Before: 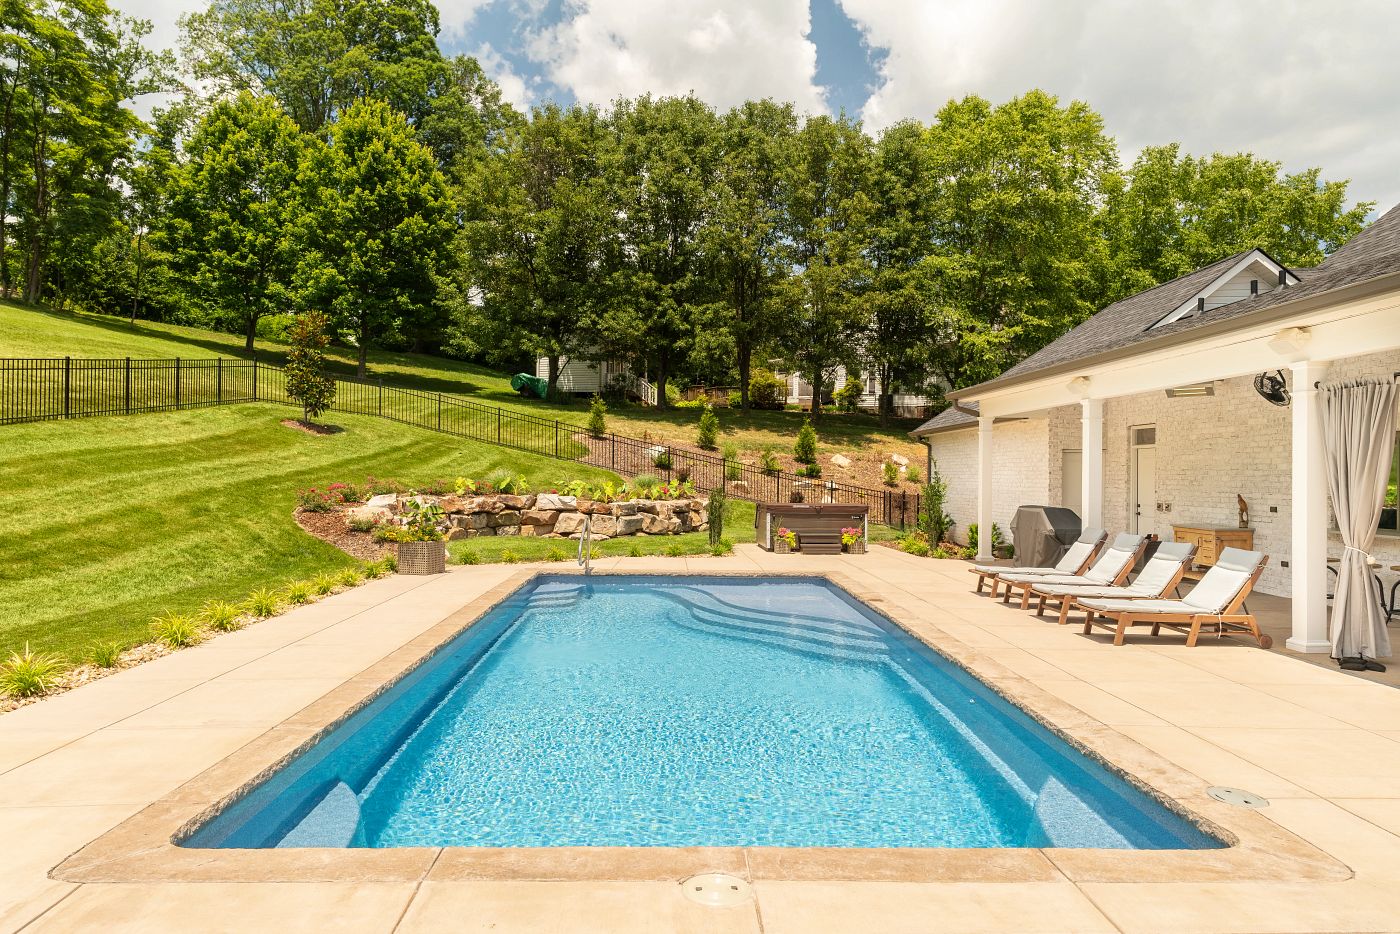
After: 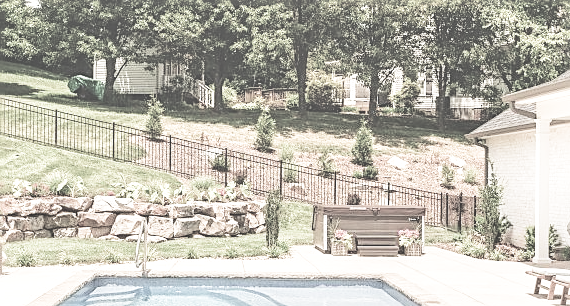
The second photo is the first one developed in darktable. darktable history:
crop: left 31.667%, top 31.977%, right 27.594%, bottom 35.252%
filmic rgb: black relative exposure -7.65 EV, white relative exposure 3.97 EV, threshold 5.97 EV, hardness 4.01, contrast 1.097, highlights saturation mix -31.04%, color science v4 (2020), enable highlight reconstruction true
exposure: black level correction -0.024, exposure 1.395 EV, compensate highlight preservation false
local contrast: on, module defaults
sharpen: on, module defaults
shadows and highlights: shadows 31.87, highlights -32.24, soften with gaussian
contrast brightness saturation: brightness 0.279
